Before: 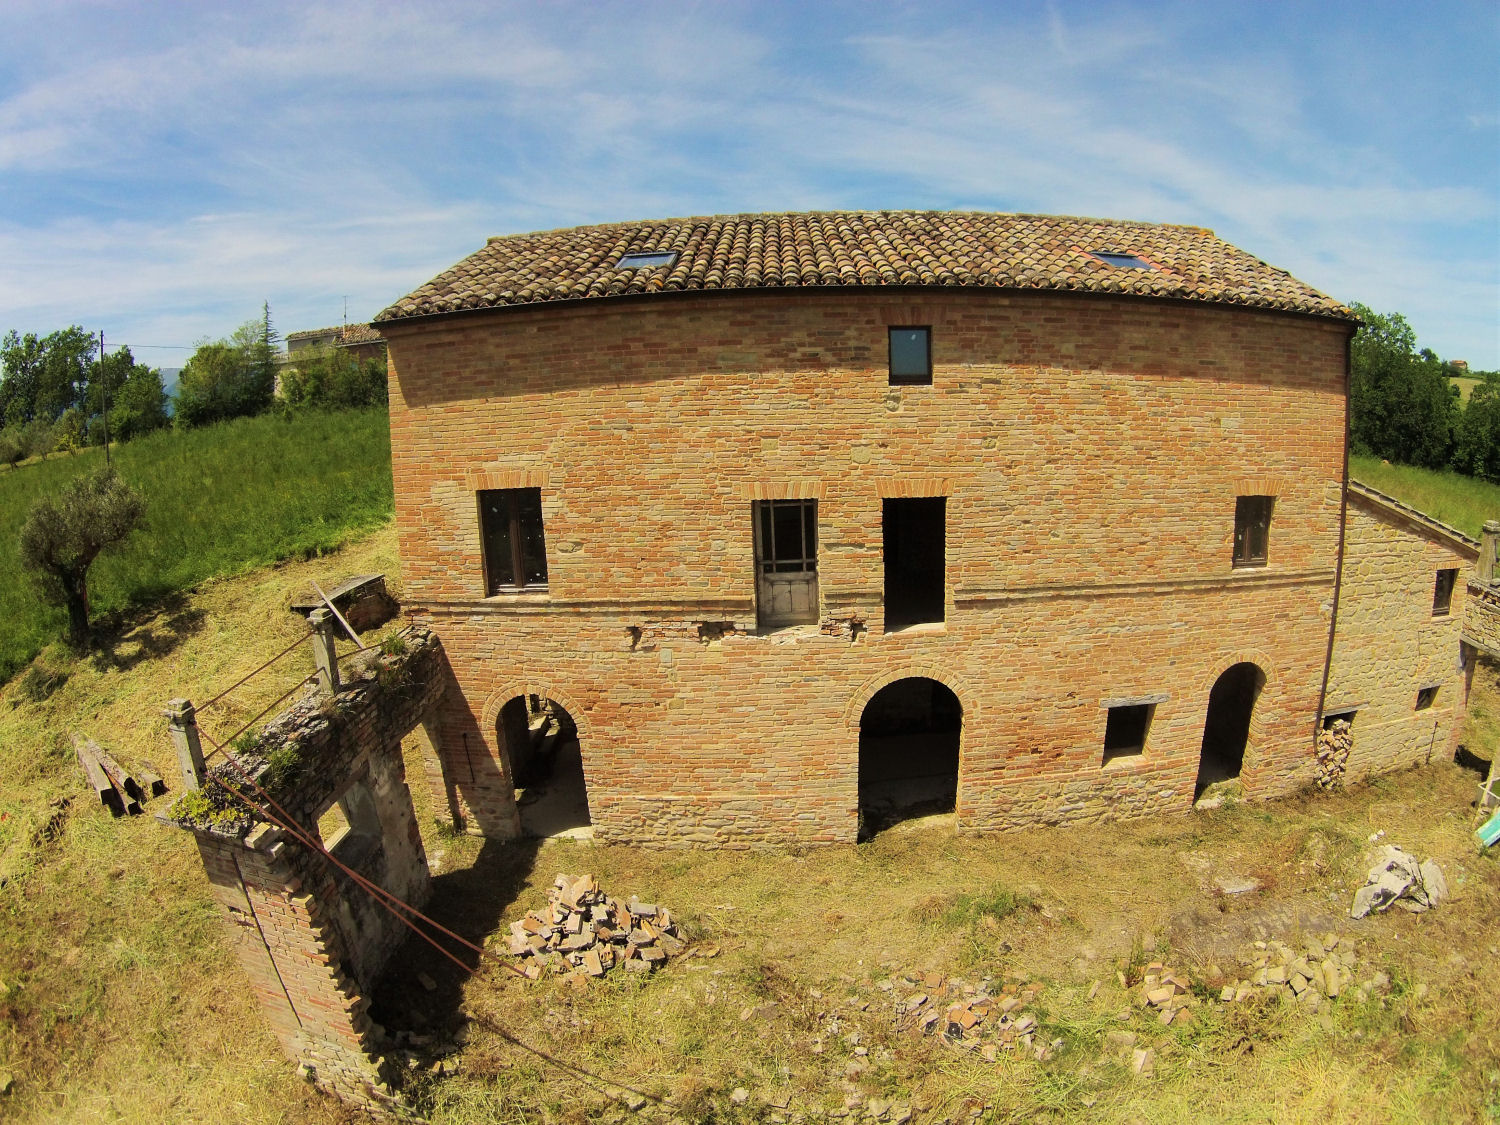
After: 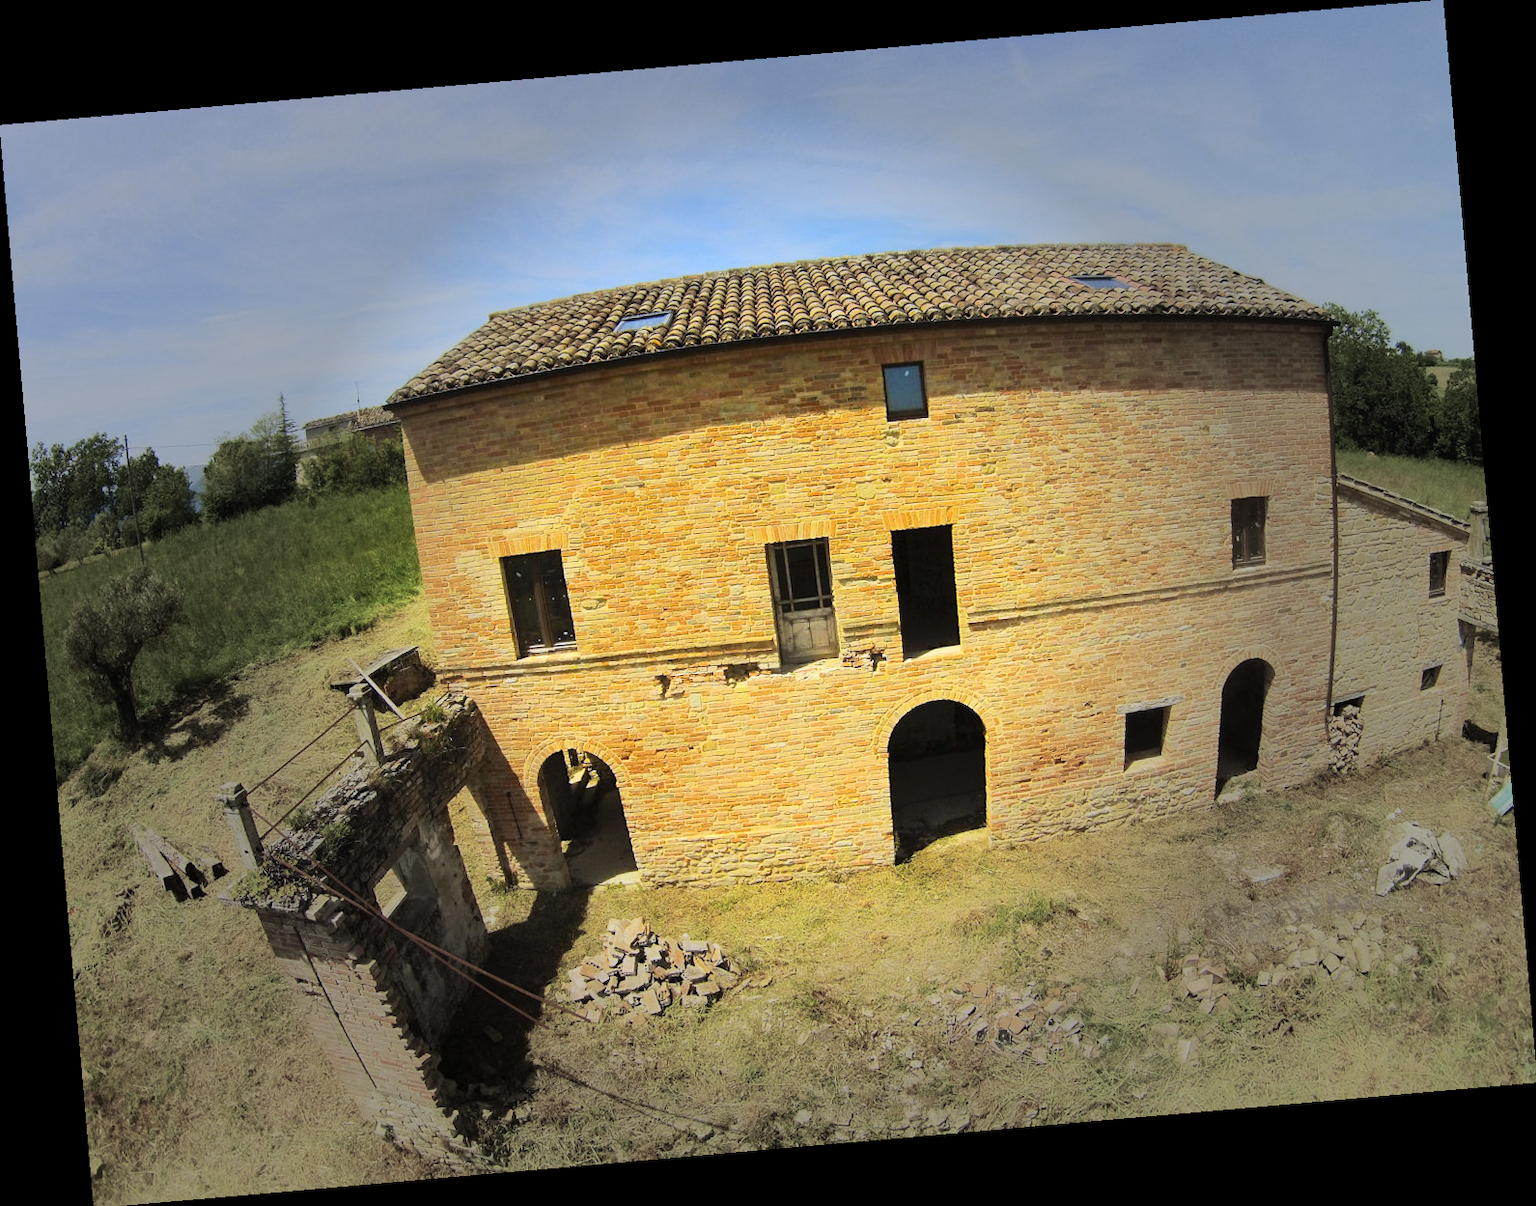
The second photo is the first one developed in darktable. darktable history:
white balance: red 0.954, blue 1.079
contrast brightness saturation: contrast 0.24, brightness 0.26, saturation 0.39
vignetting: fall-off start 31.28%, fall-off radius 34.64%, brightness -0.575
base curve: exposure shift 0, preserve colors none
color contrast: green-magenta contrast 0.8, blue-yellow contrast 1.1, unbound 0
rotate and perspective: rotation -4.98°, automatic cropping off
